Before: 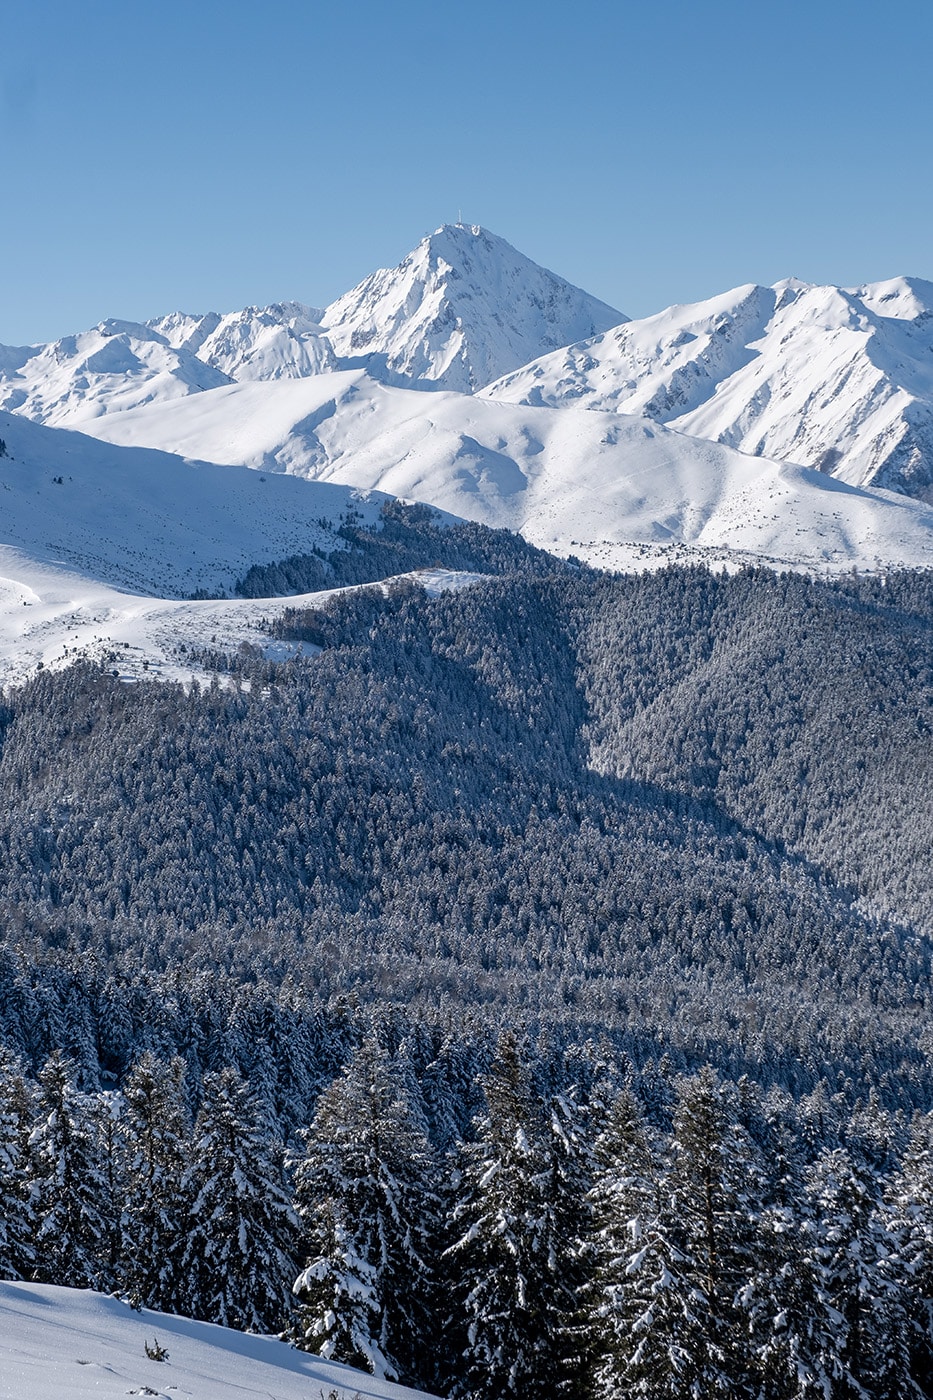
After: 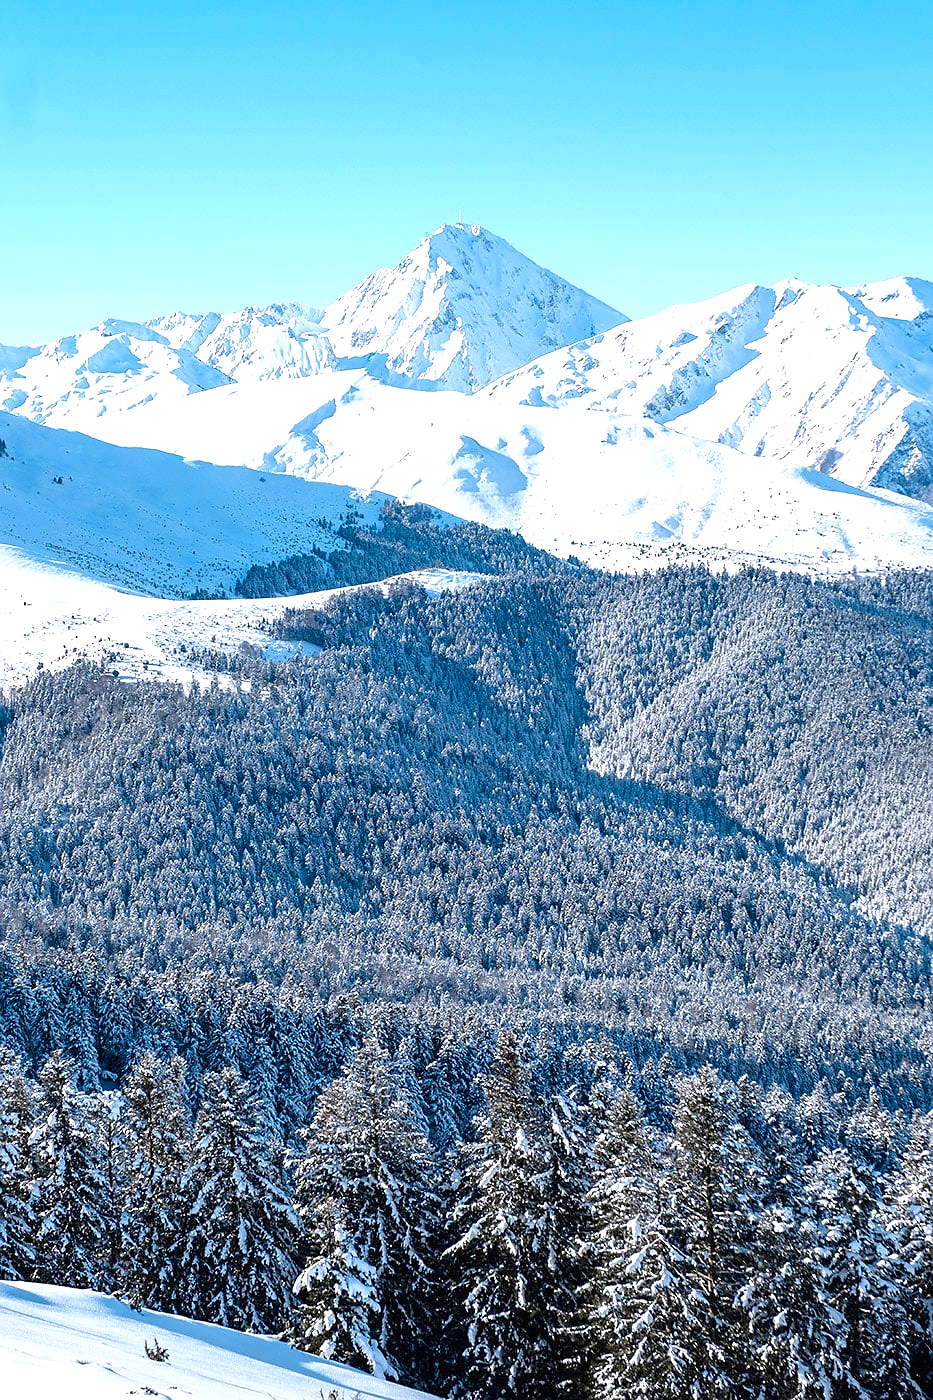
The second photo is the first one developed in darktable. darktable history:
sharpen: radius 1, threshold 1
color zones: curves: ch1 [(0.29, 0.492) (0.373, 0.185) (0.509, 0.481)]; ch2 [(0.25, 0.462) (0.749, 0.457)], mix 40.67%
exposure: black level correction 0, exposure 1.2 EV, compensate highlight preservation false
